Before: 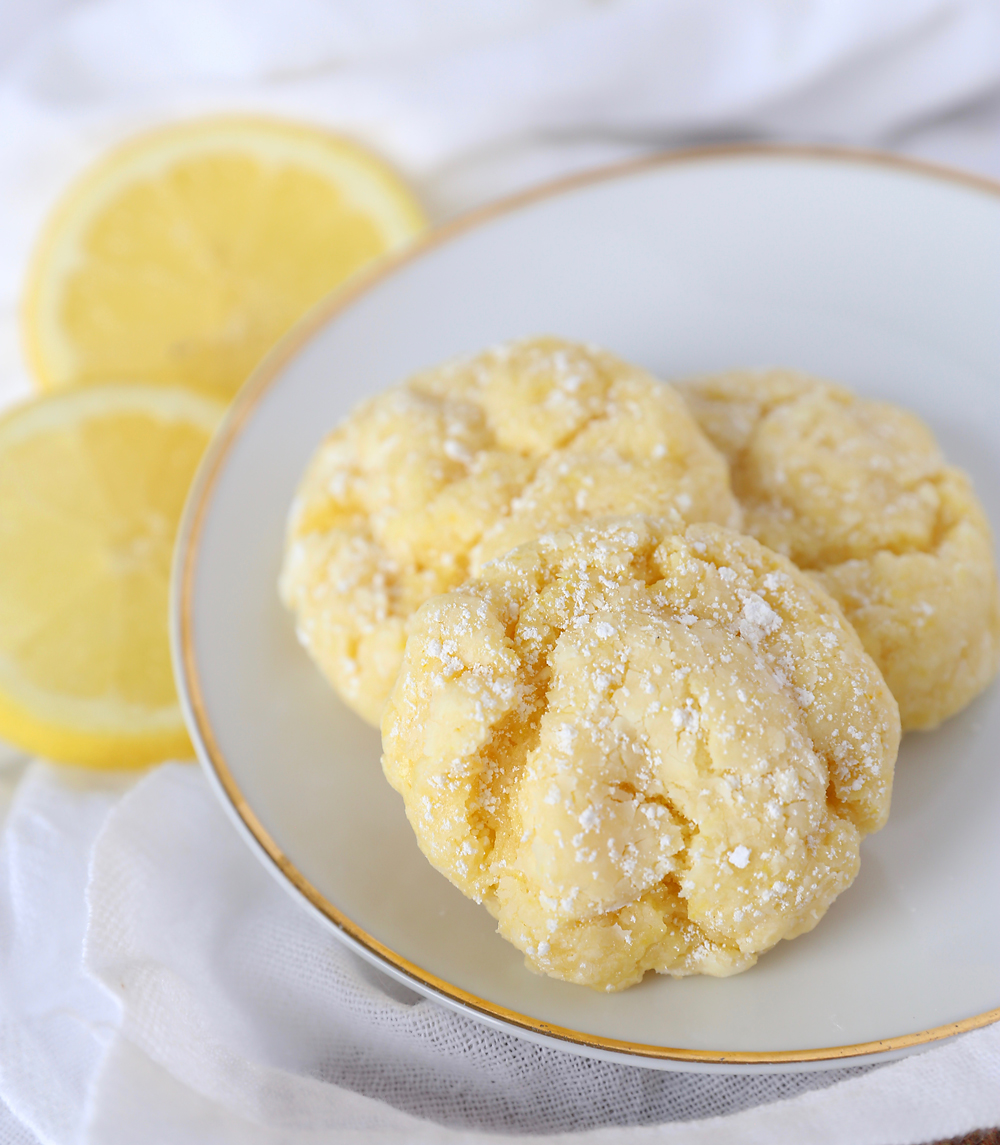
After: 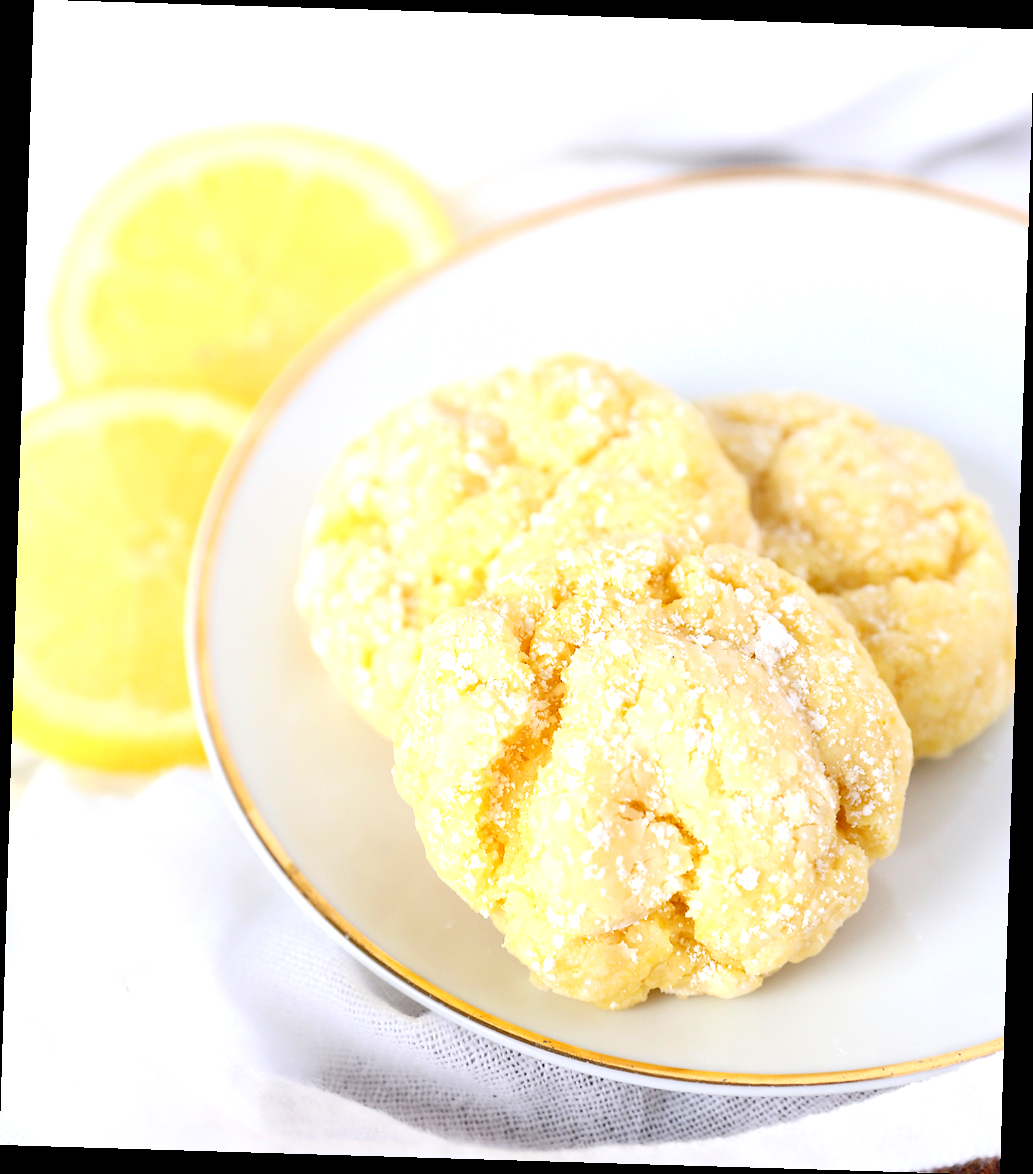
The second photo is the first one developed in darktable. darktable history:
local contrast: mode bilateral grid, contrast 15, coarseness 36, detail 105%, midtone range 0.2
contrast brightness saturation: contrast 0.2, brightness -0.11, saturation 0.1
exposure: black level correction 0, exposure 0.7 EV, compensate exposure bias true, compensate highlight preservation false
rotate and perspective: rotation 1.72°, automatic cropping off
